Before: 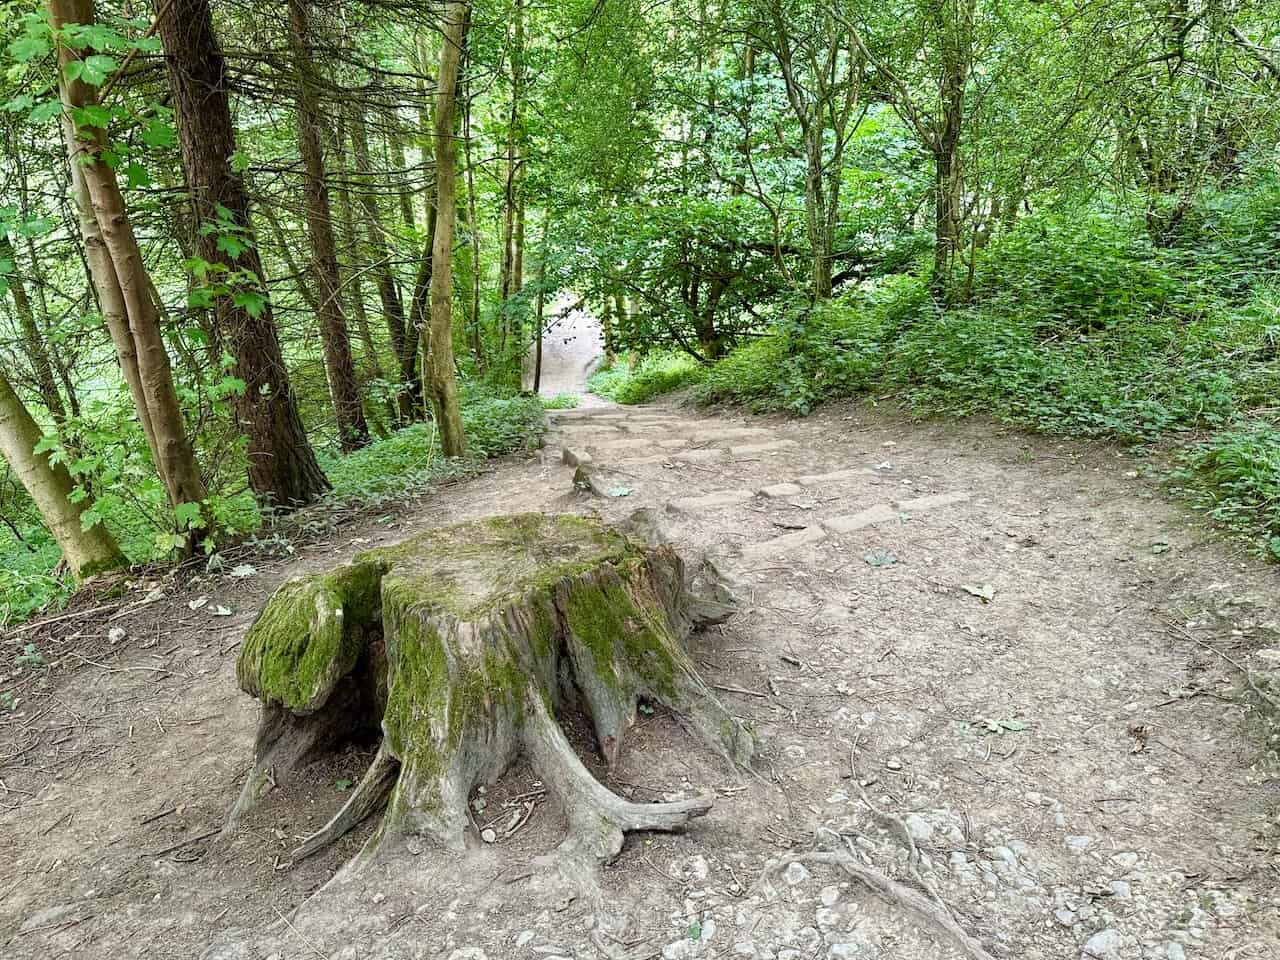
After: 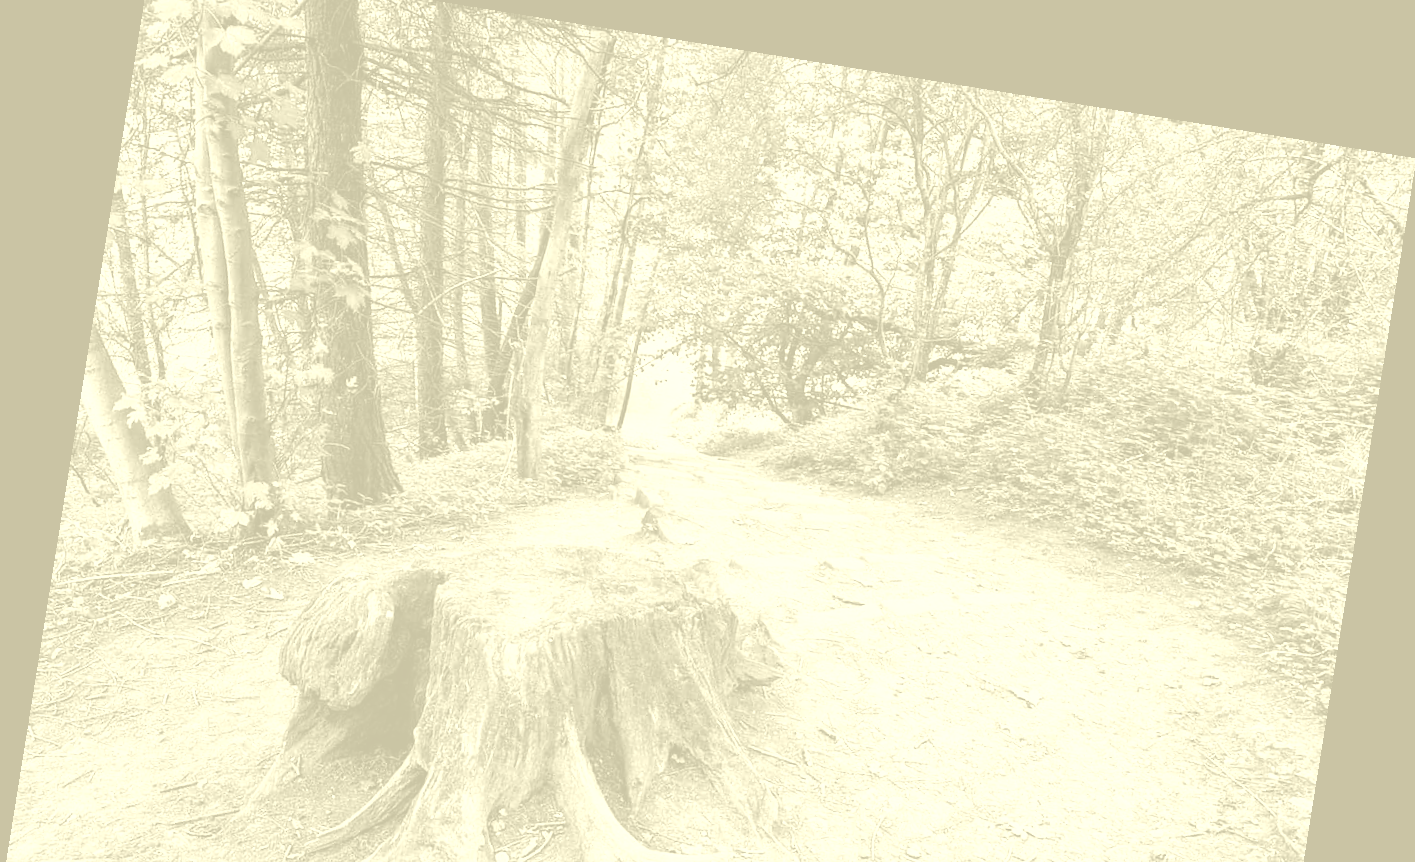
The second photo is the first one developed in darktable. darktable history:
base curve: curves: ch0 [(0, 0) (0.028, 0.03) (0.121, 0.232) (0.46, 0.748) (0.859, 0.968) (1, 1)]
colorize: hue 43.2°, saturation 40%, version 1
crop: top 3.857%, bottom 21.132%
exposure: black level correction -0.087, compensate highlight preservation false
rotate and perspective: rotation 9.12°, automatic cropping off
